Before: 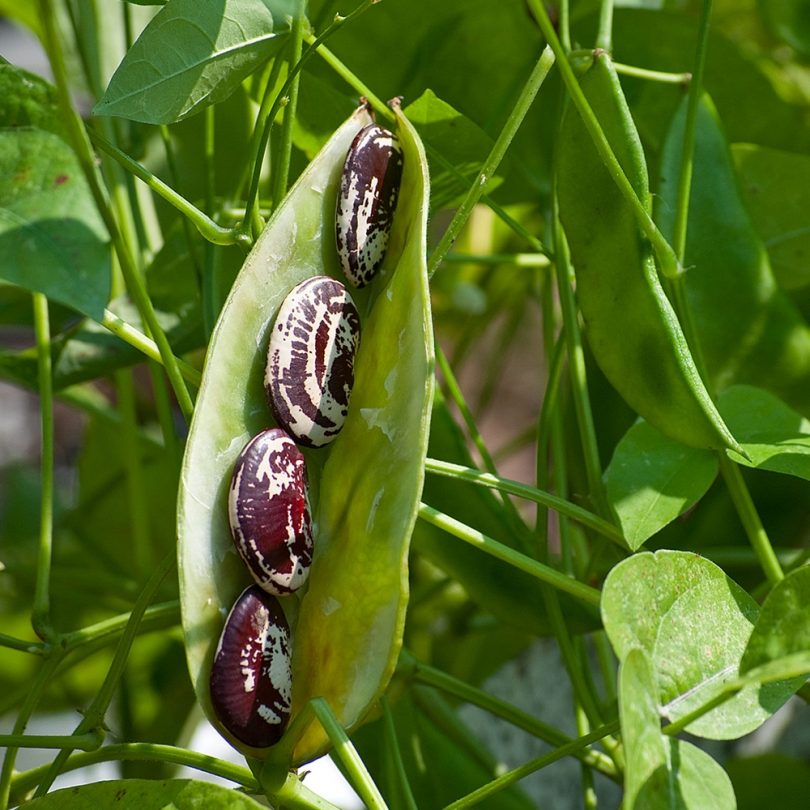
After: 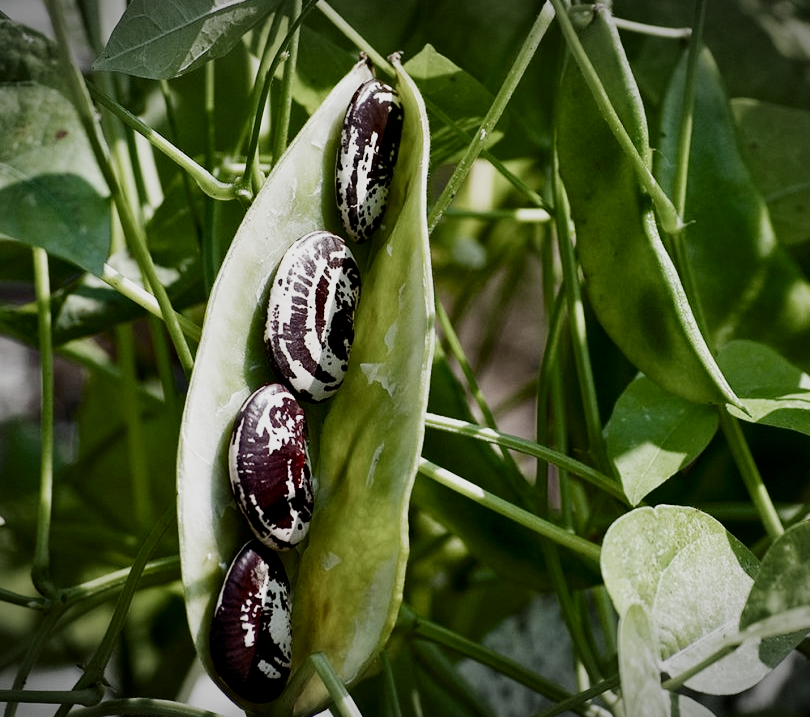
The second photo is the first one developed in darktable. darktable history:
vignetting: fall-off start 99.95%, width/height ratio 1.321
filmic rgb: black relative exposure -5.01 EV, white relative exposure 3.99 EV, hardness 2.91, contrast 1.299, highlights saturation mix -30.47%, preserve chrominance no, color science v5 (2021), contrast in shadows safe, contrast in highlights safe
contrast brightness saturation: contrast 0.115, brightness -0.118, saturation 0.197
exposure: exposure 0.467 EV, compensate exposure bias true, compensate highlight preservation false
crop and rotate: top 5.568%, bottom 5.837%
